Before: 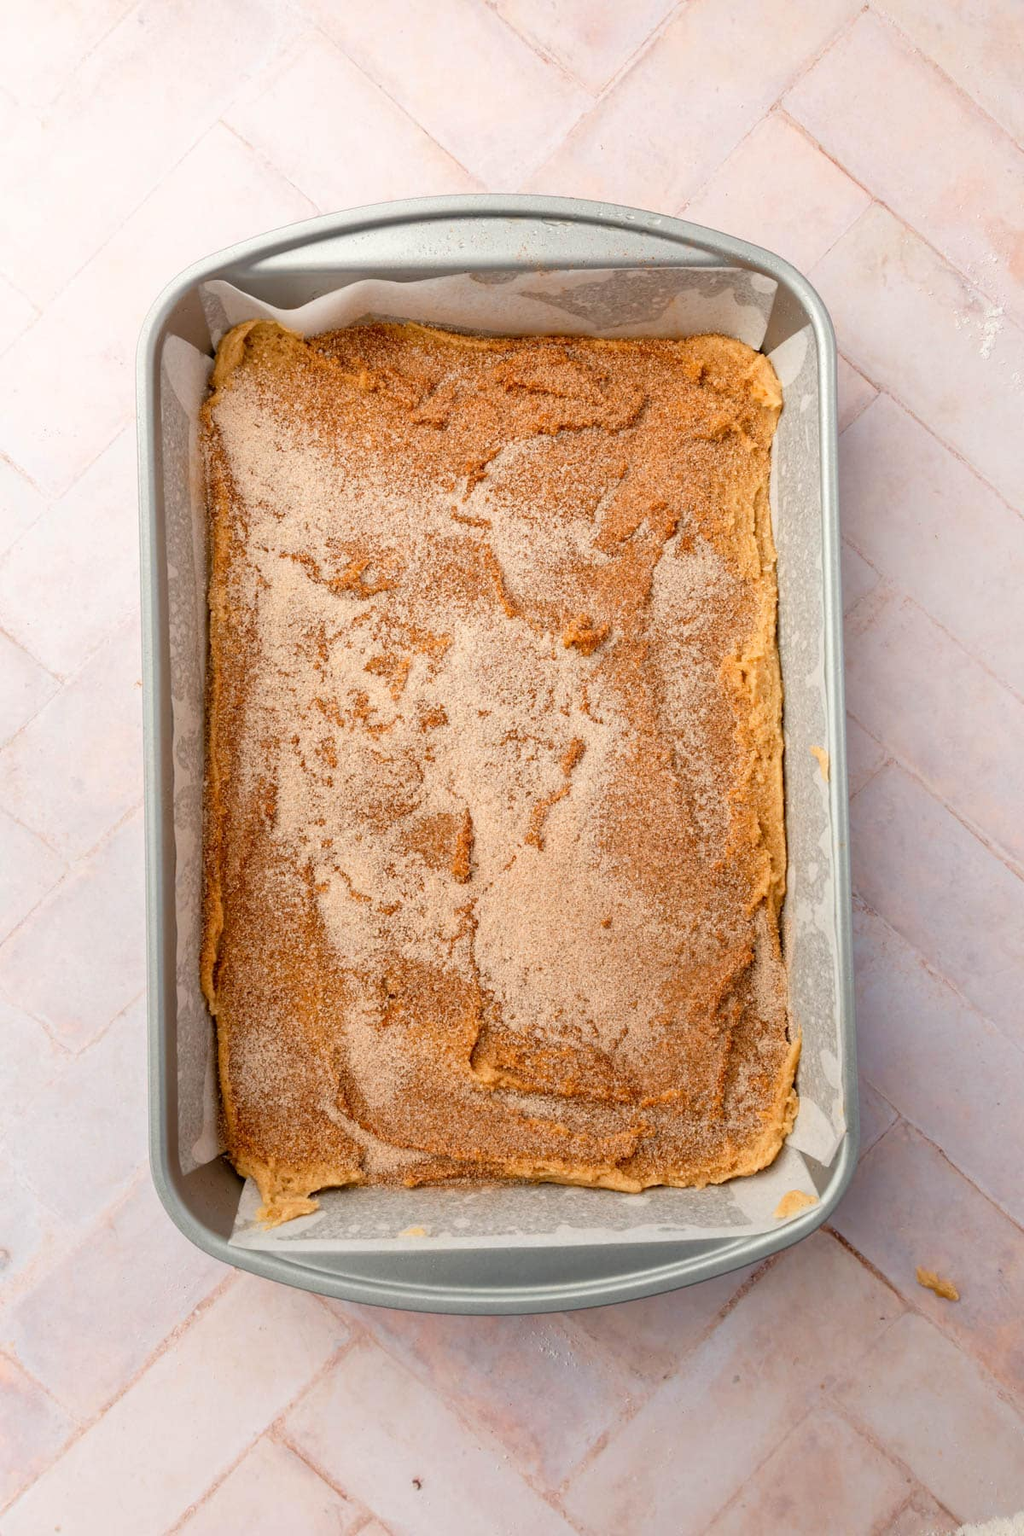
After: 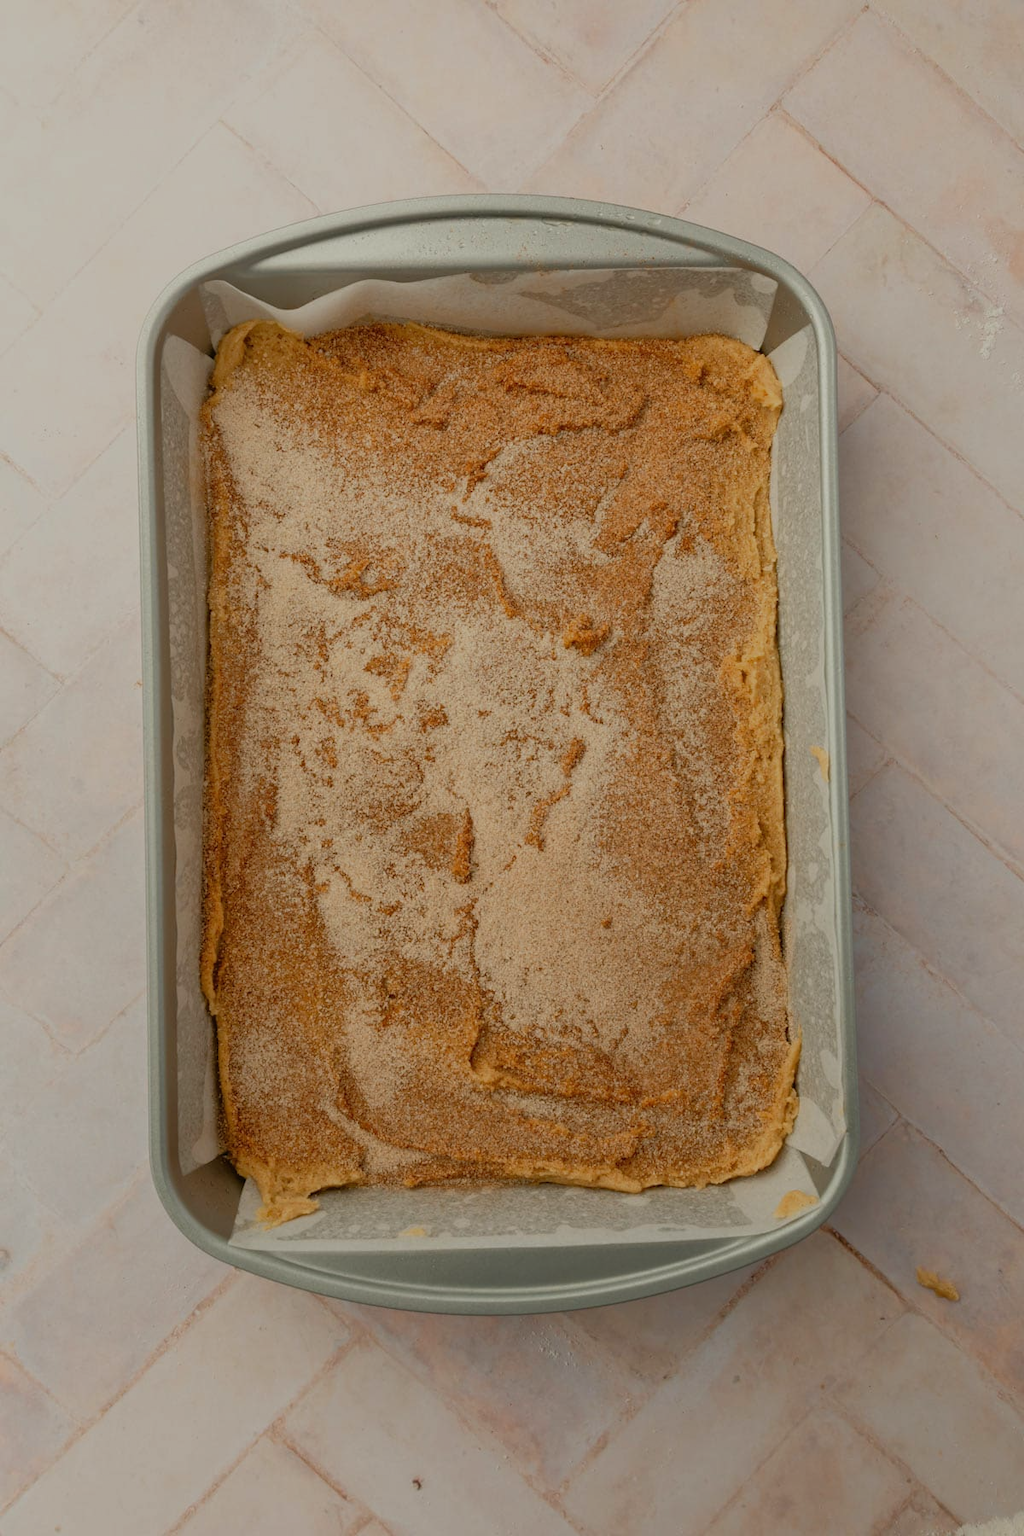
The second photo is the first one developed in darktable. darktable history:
exposure: black level correction 0, exposure 1.125 EV, compensate exposure bias true, compensate highlight preservation false
tone equalizer: -8 EV -2 EV, -7 EV -2 EV, -6 EV -2 EV, -5 EV -2 EV, -4 EV -2 EV, -3 EV -2 EV, -2 EV -2 EV, -1 EV -1.63 EV, +0 EV -2 EV
color balance: mode lift, gamma, gain (sRGB), lift [1.04, 1, 1, 0.97], gamma [1.01, 1, 1, 0.97], gain [0.96, 1, 1, 0.97]
